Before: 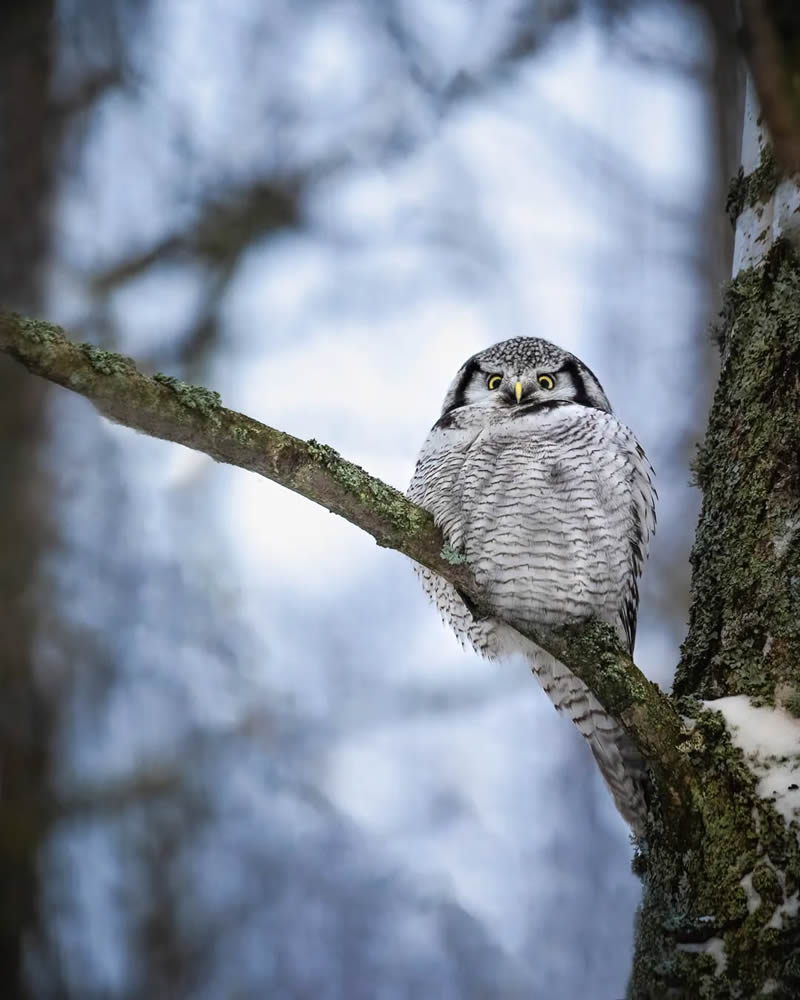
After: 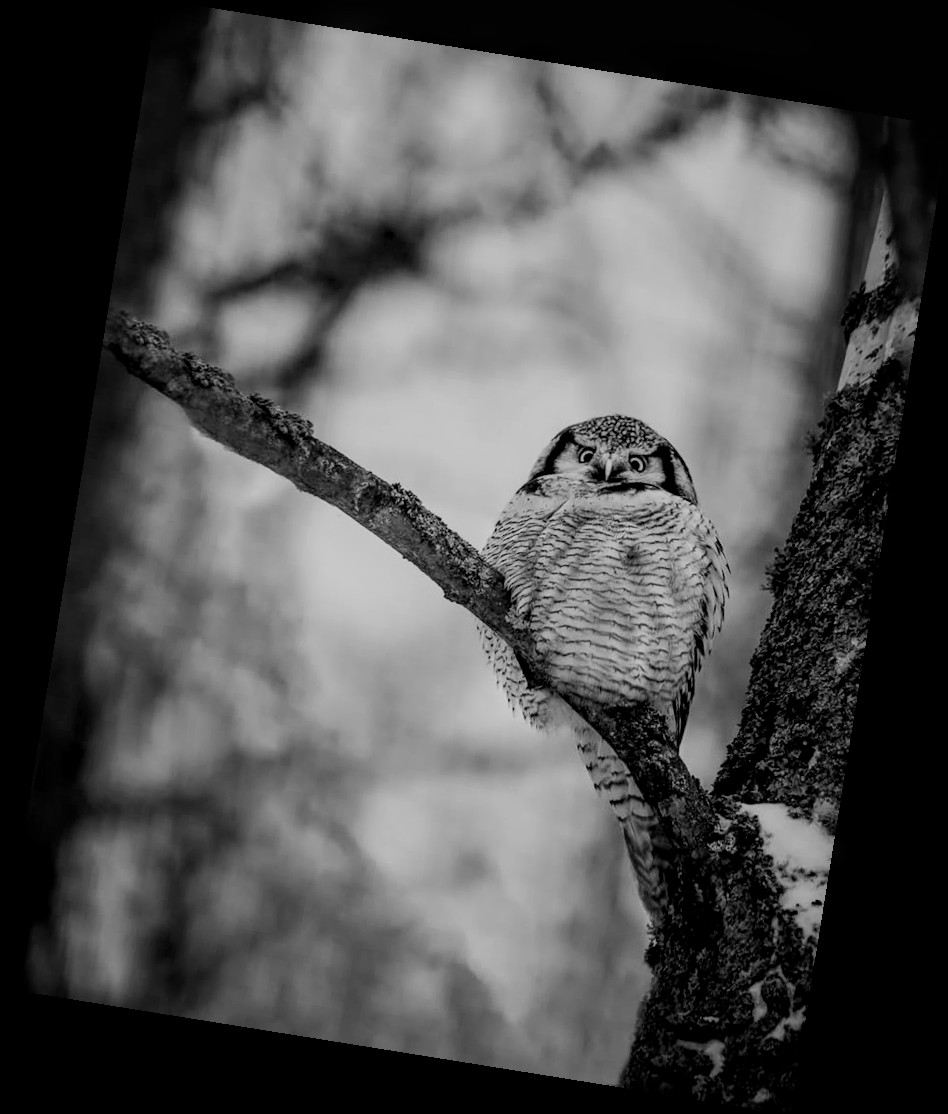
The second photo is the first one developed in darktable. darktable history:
color calibration: output gray [0.714, 0.278, 0, 0], illuminant same as pipeline (D50), adaptation none (bypass)
local contrast: detail 130%
filmic rgb: middle gray luminance 29%, black relative exposure -10.3 EV, white relative exposure 5.5 EV, threshold 6 EV, target black luminance 0%, hardness 3.95, latitude 2.04%, contrast 1.132, highlights saturation mix 5%, shadows ↔ highlights balance 15.11%, preserve chrominance no, color science v3 (2019), use custom middle-gray values true, iterations of high-quality reconstruction 0, enable highlight reconstruction true
exposure: exposure 0.128 EV, compensate highlight preservation false
rotate and perspective: rotation 9.12°, automatic cropping off
